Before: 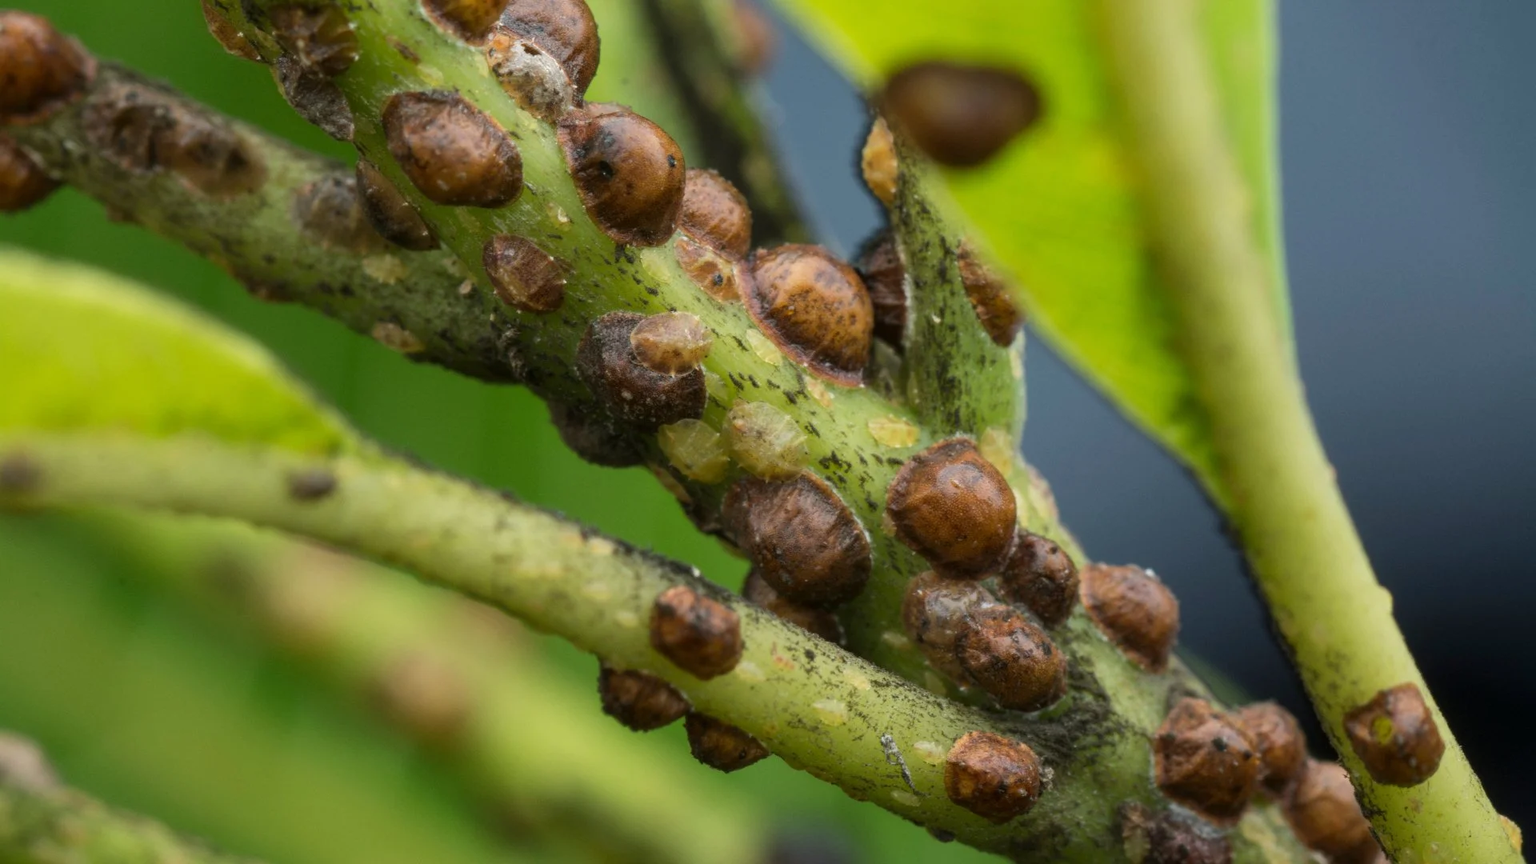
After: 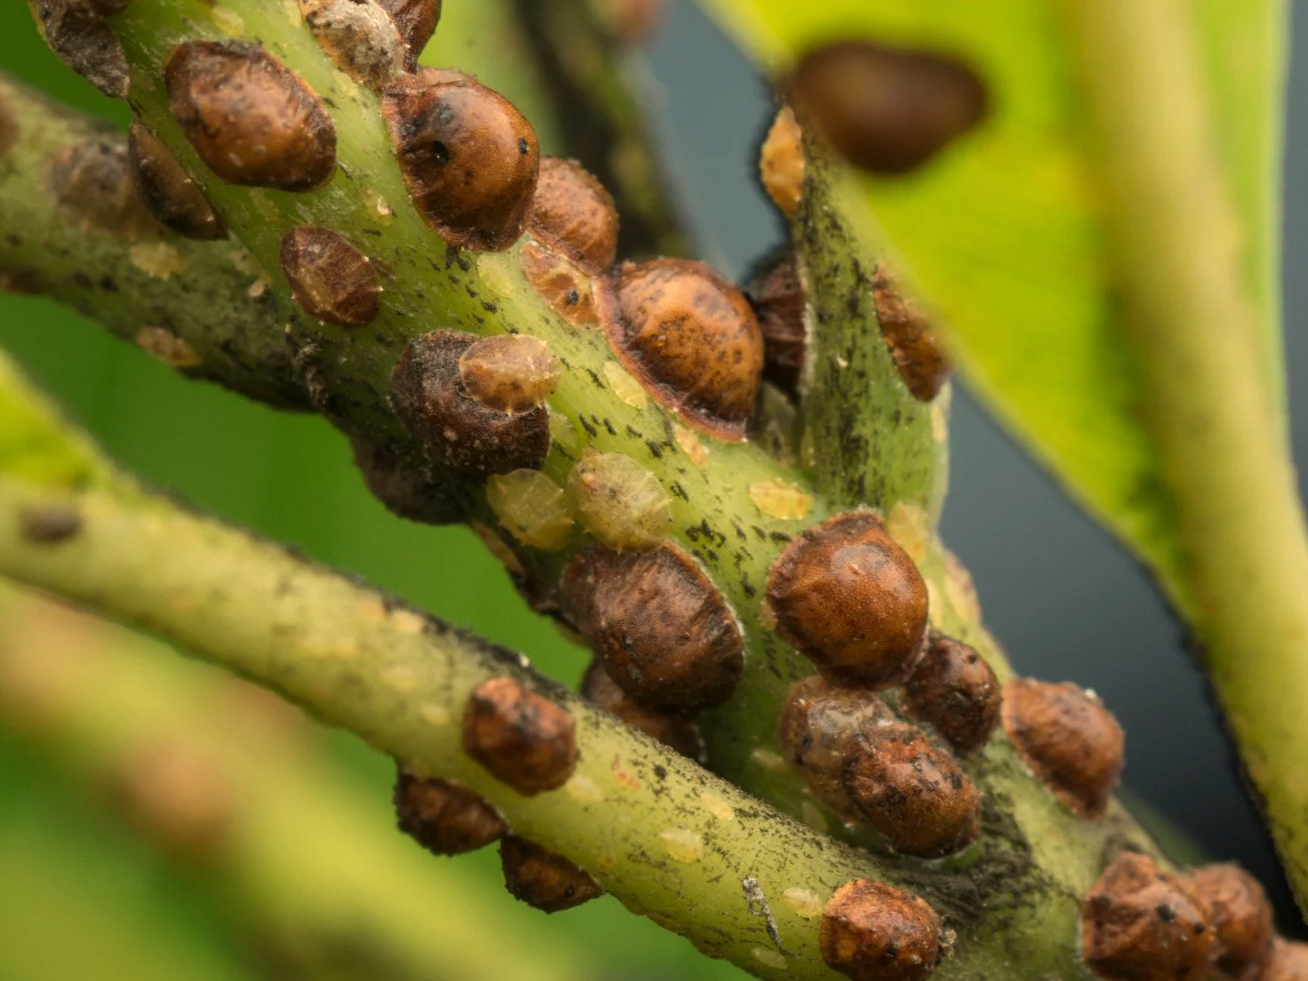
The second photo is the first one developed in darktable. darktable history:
white balance: red 1.123, blue 0.83
crop and rotate: angle -3.27°, left 14.277%, top 0.028%, right 10.766%, bottom 0.028%
